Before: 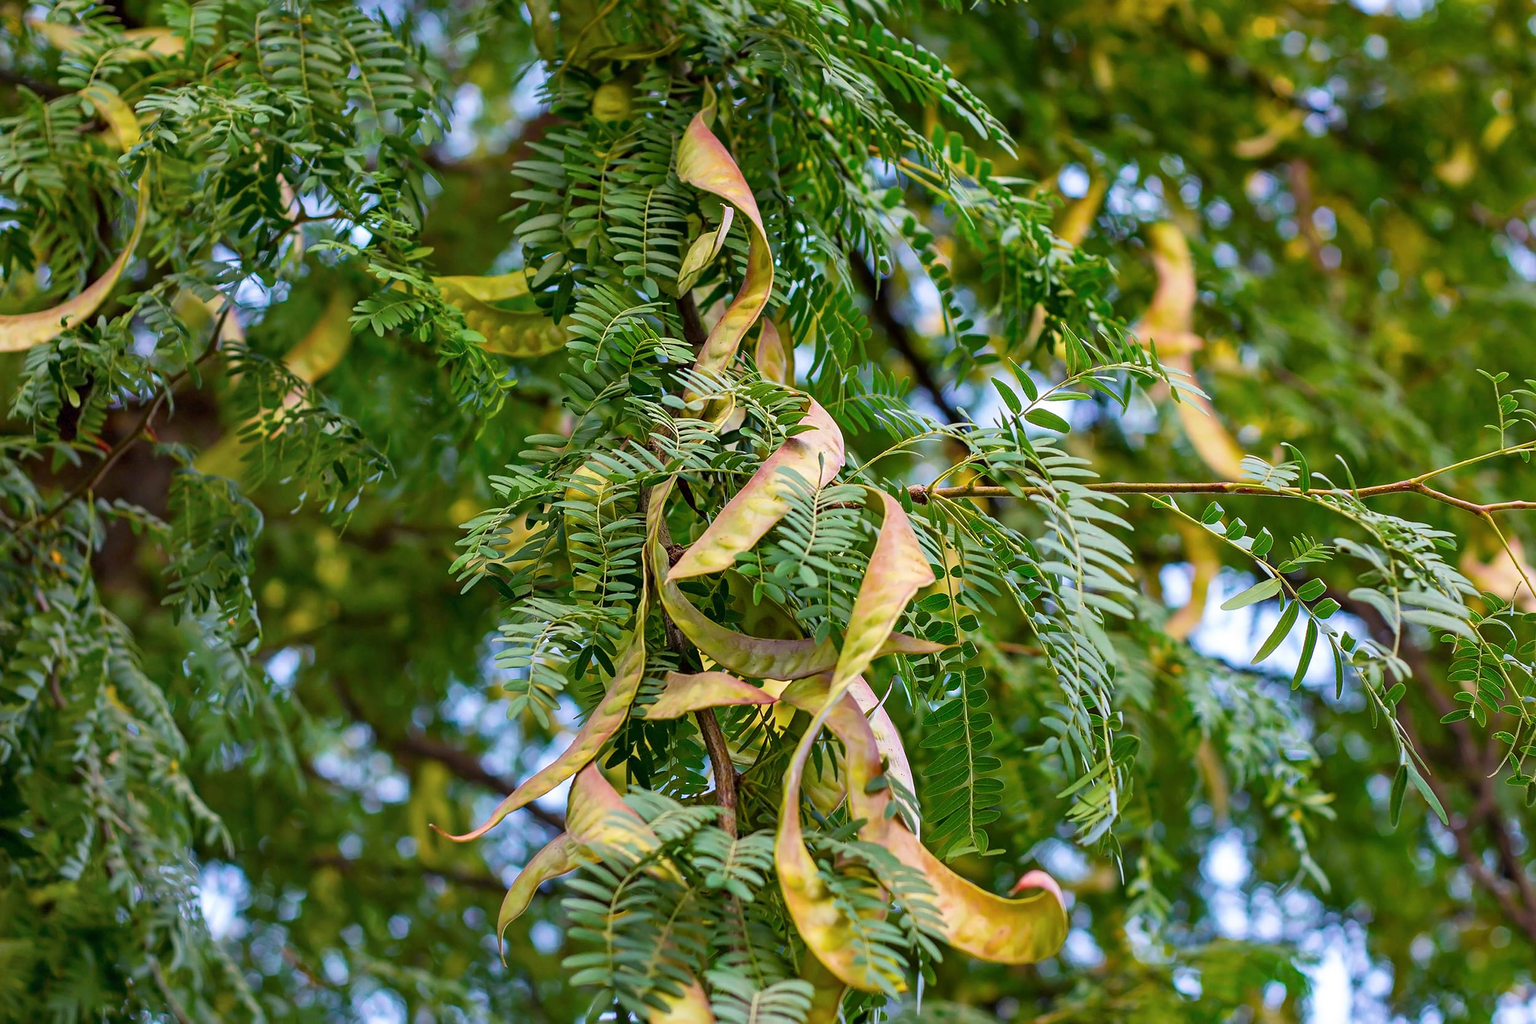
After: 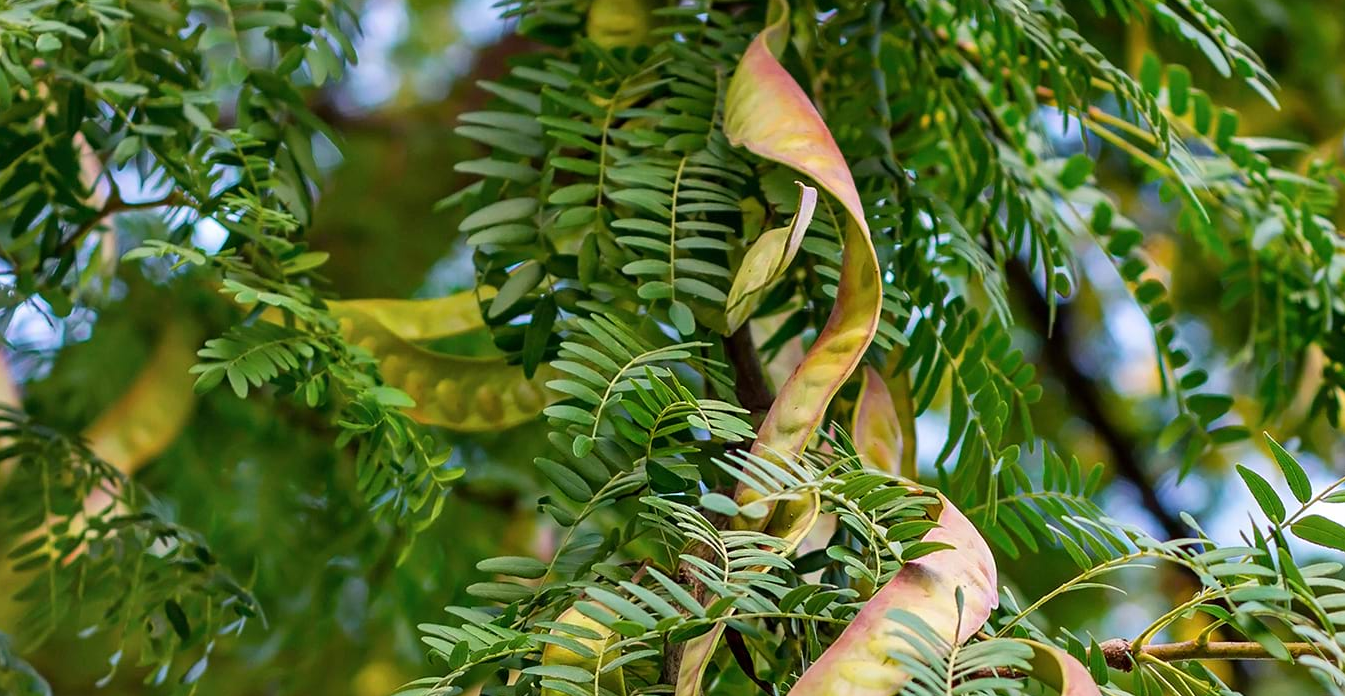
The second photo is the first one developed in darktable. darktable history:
crop: left 15.081%, top 9.03%, right 31.111%, bottom 49.208%
